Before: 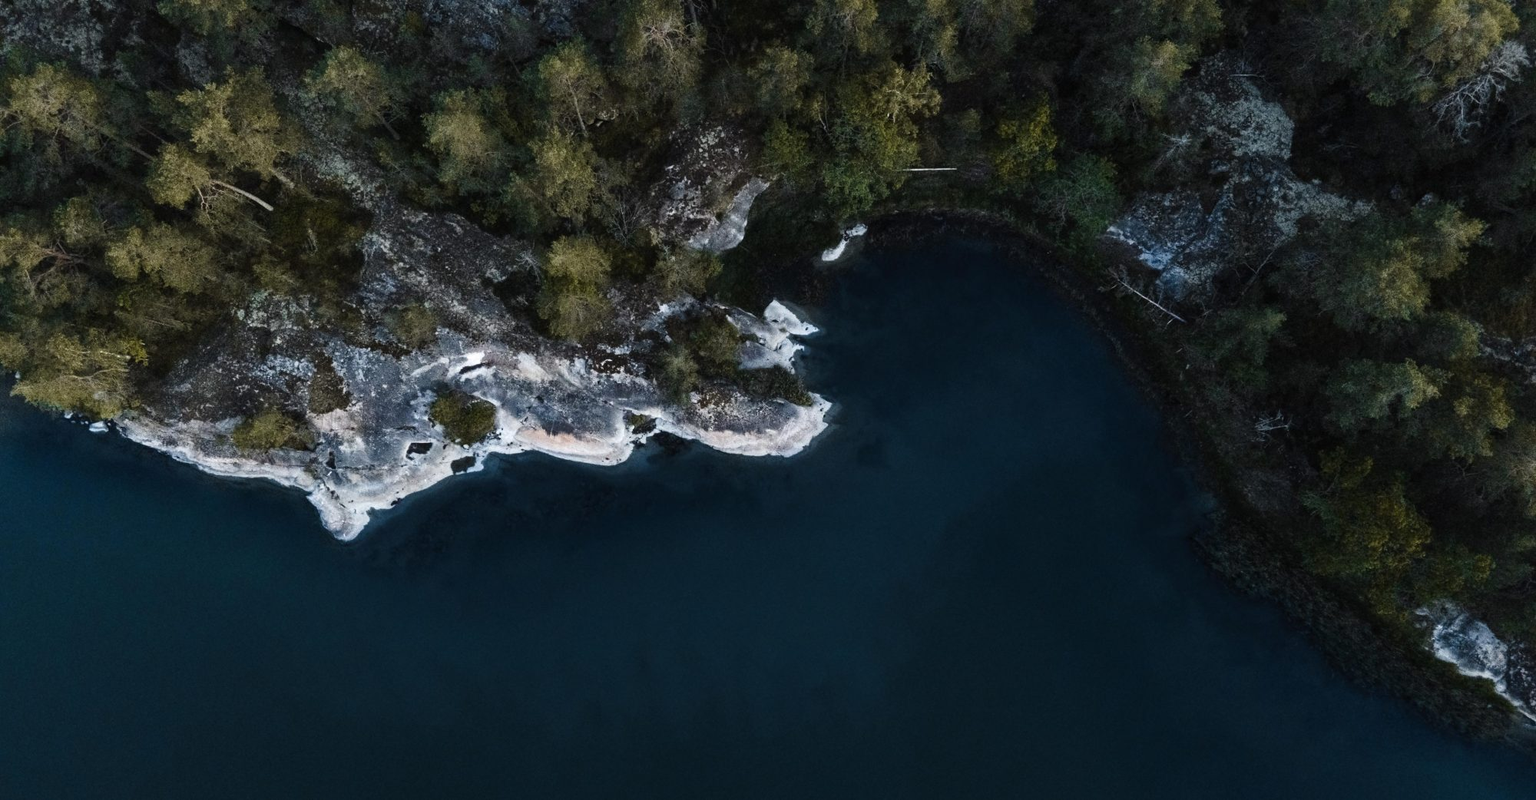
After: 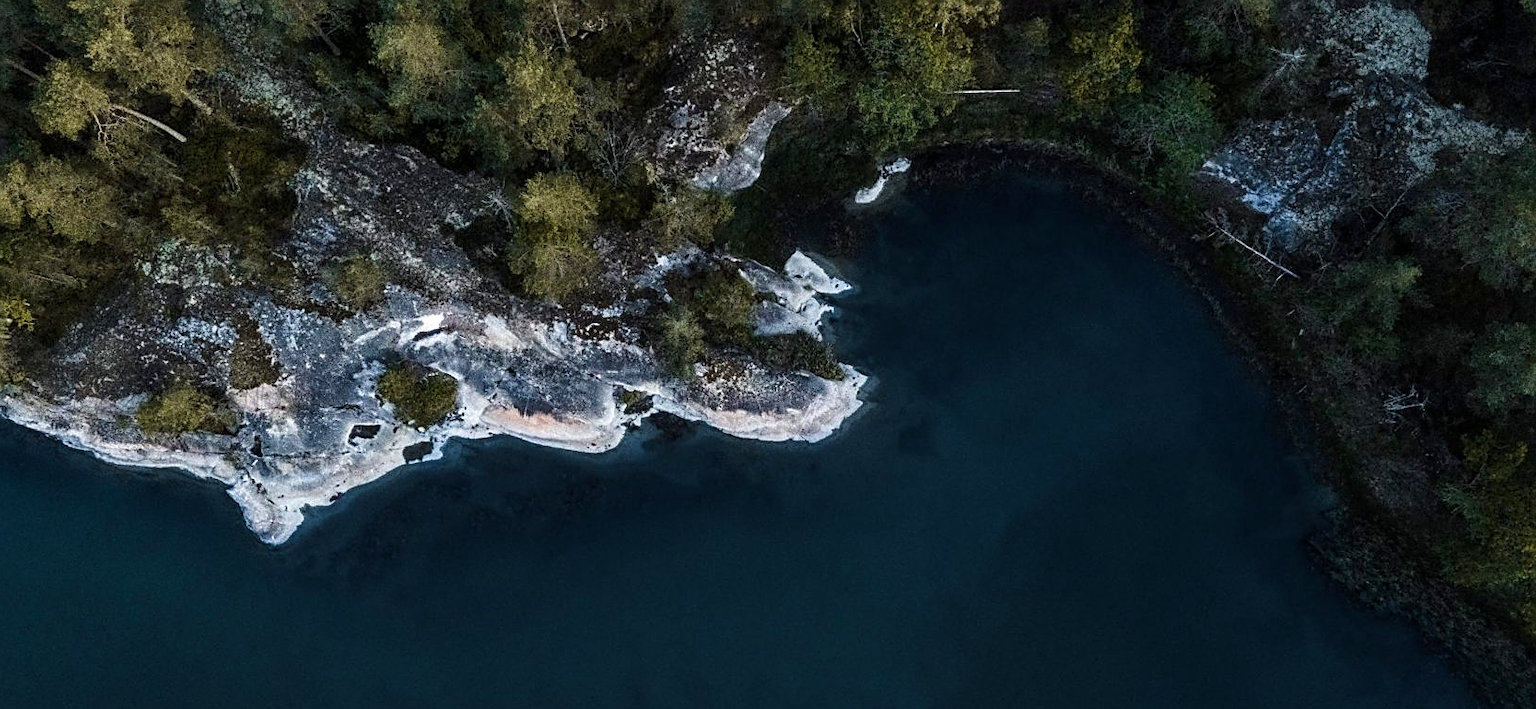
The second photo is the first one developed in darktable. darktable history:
local contrast: on, module defaults
sharpen: on, module defaults
crop: left 7.856%, top 11.836%, right 10.12%, bottom 15.387%
velvia: on, module defaults
